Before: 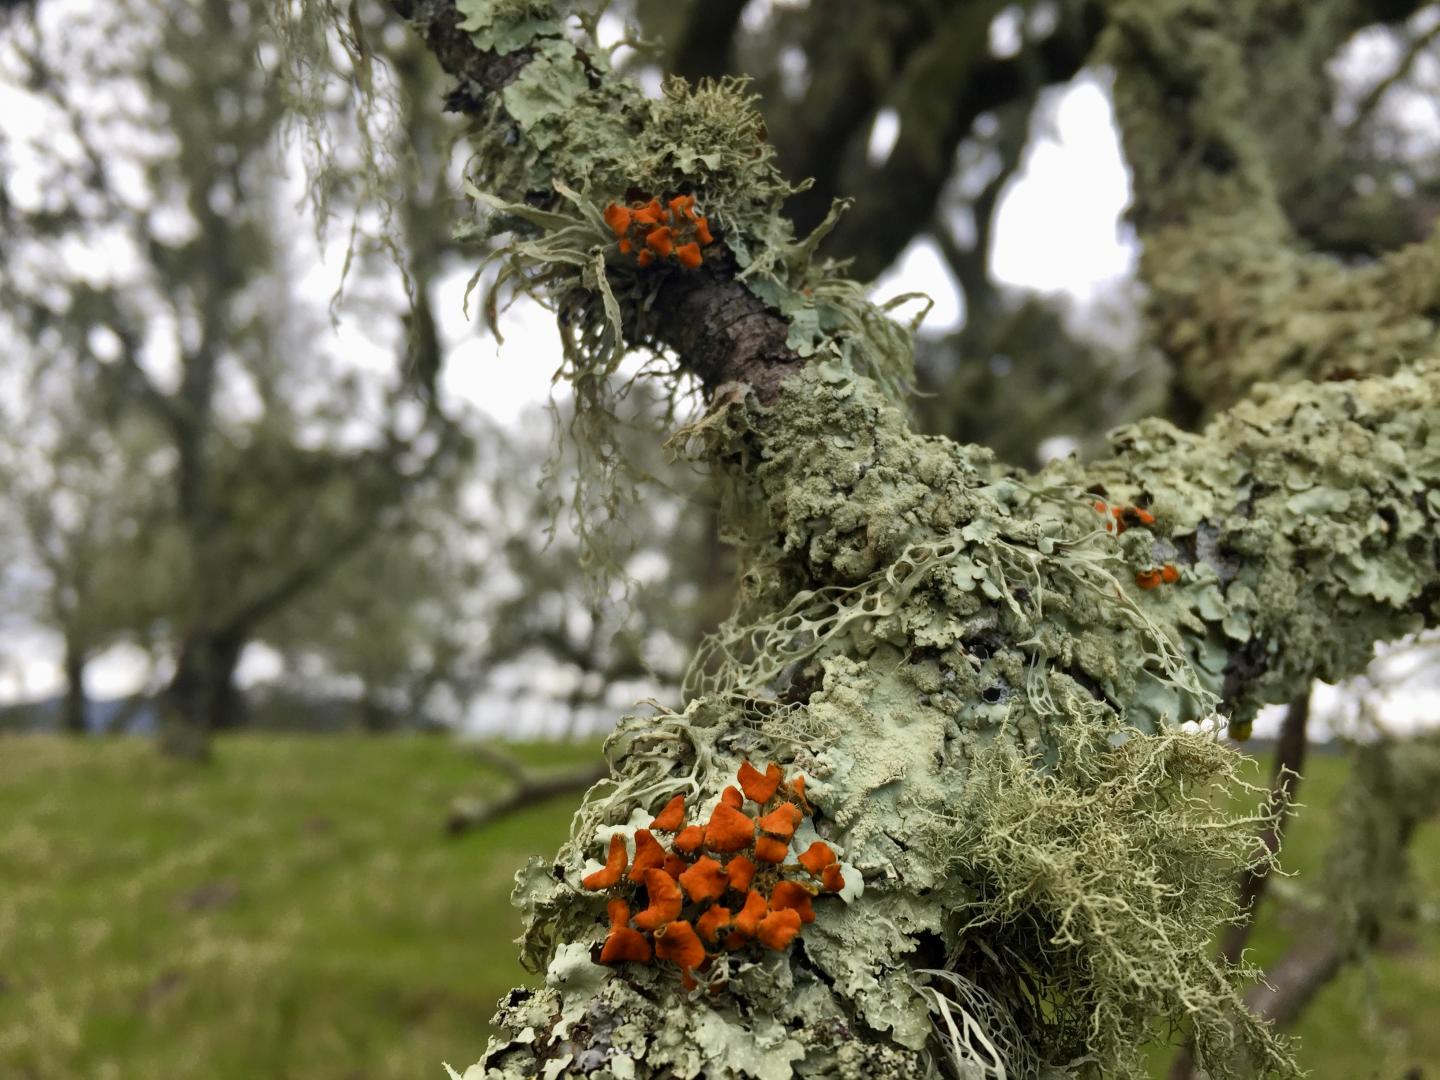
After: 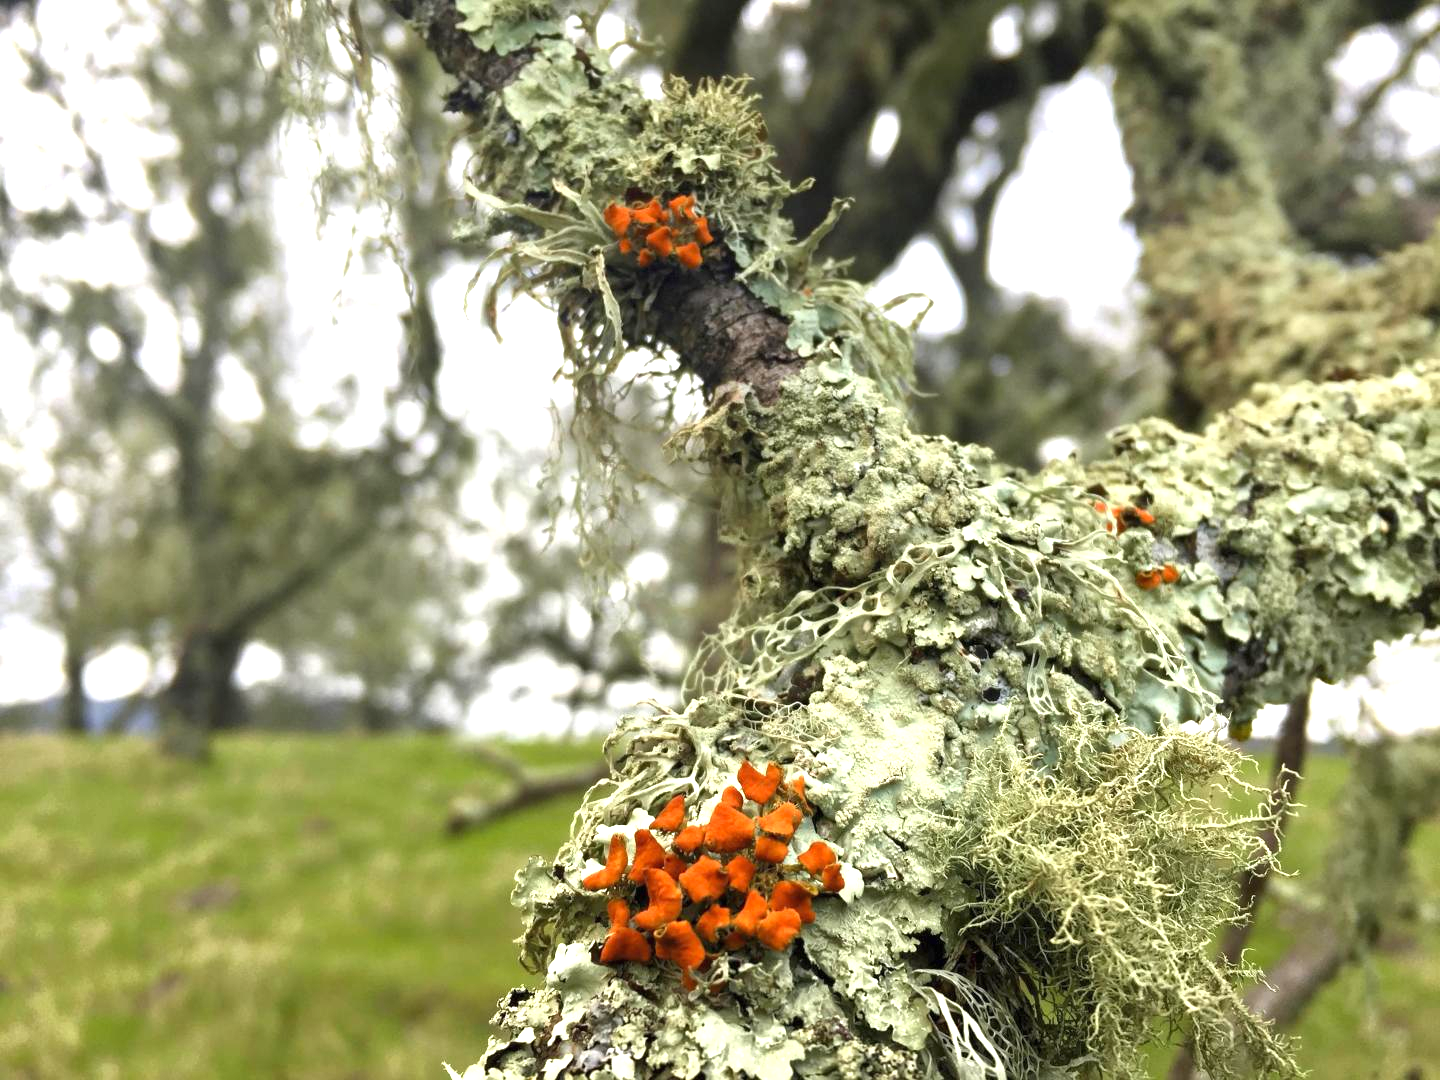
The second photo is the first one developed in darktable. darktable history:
exposure: black level correction 0, exposure 1.2 EV, compensate exposure bias true, compensate highlight preservation false
shadows and highlights: shadows 24.87, highlights -25.92
